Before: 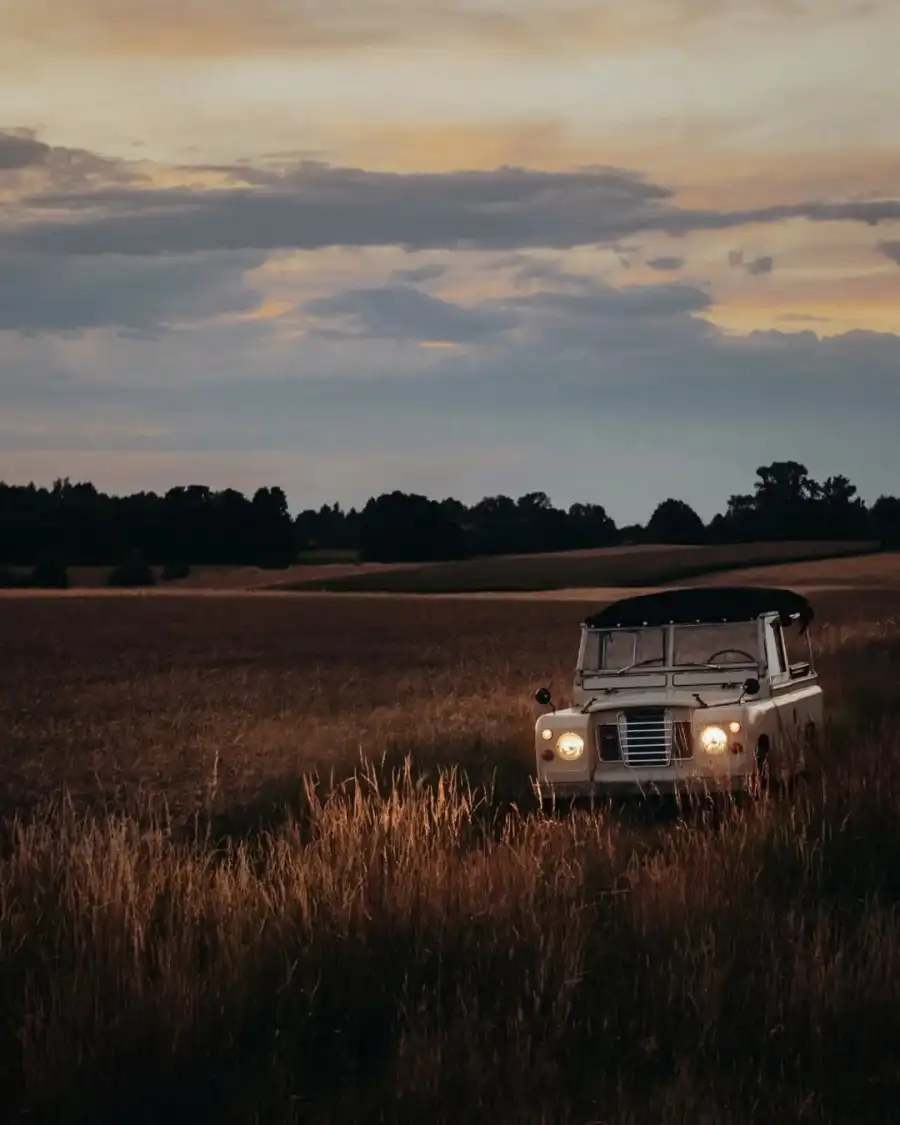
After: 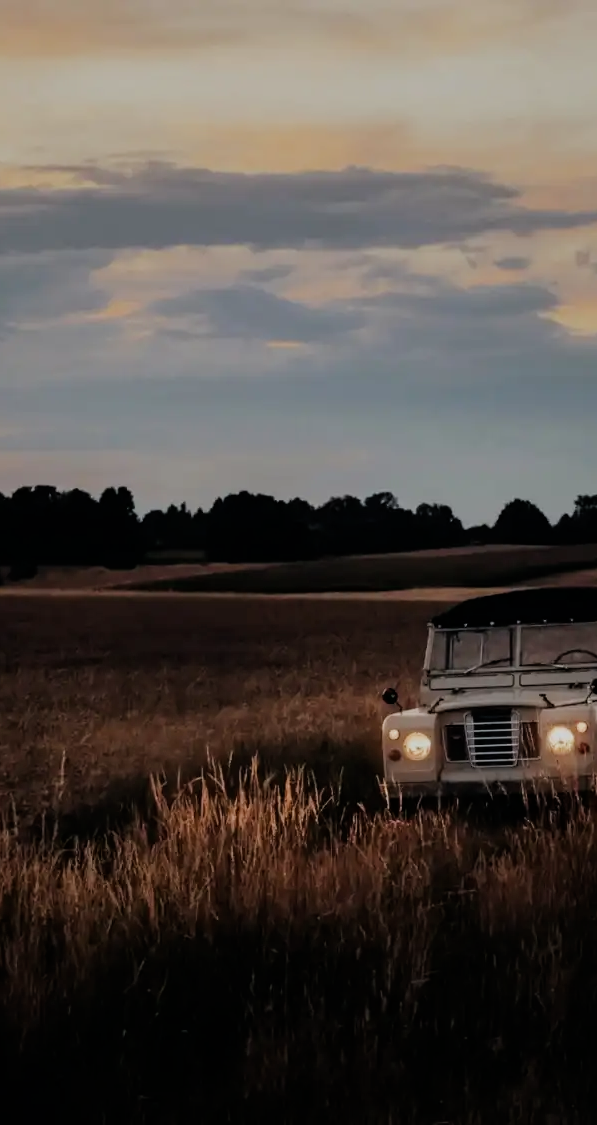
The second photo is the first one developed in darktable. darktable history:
filmic rgb: black relative exposure -7.65 EV, white relative exposure 4.56 EV, hardness 3.61
crop: left 17.021%, right 16.573%
